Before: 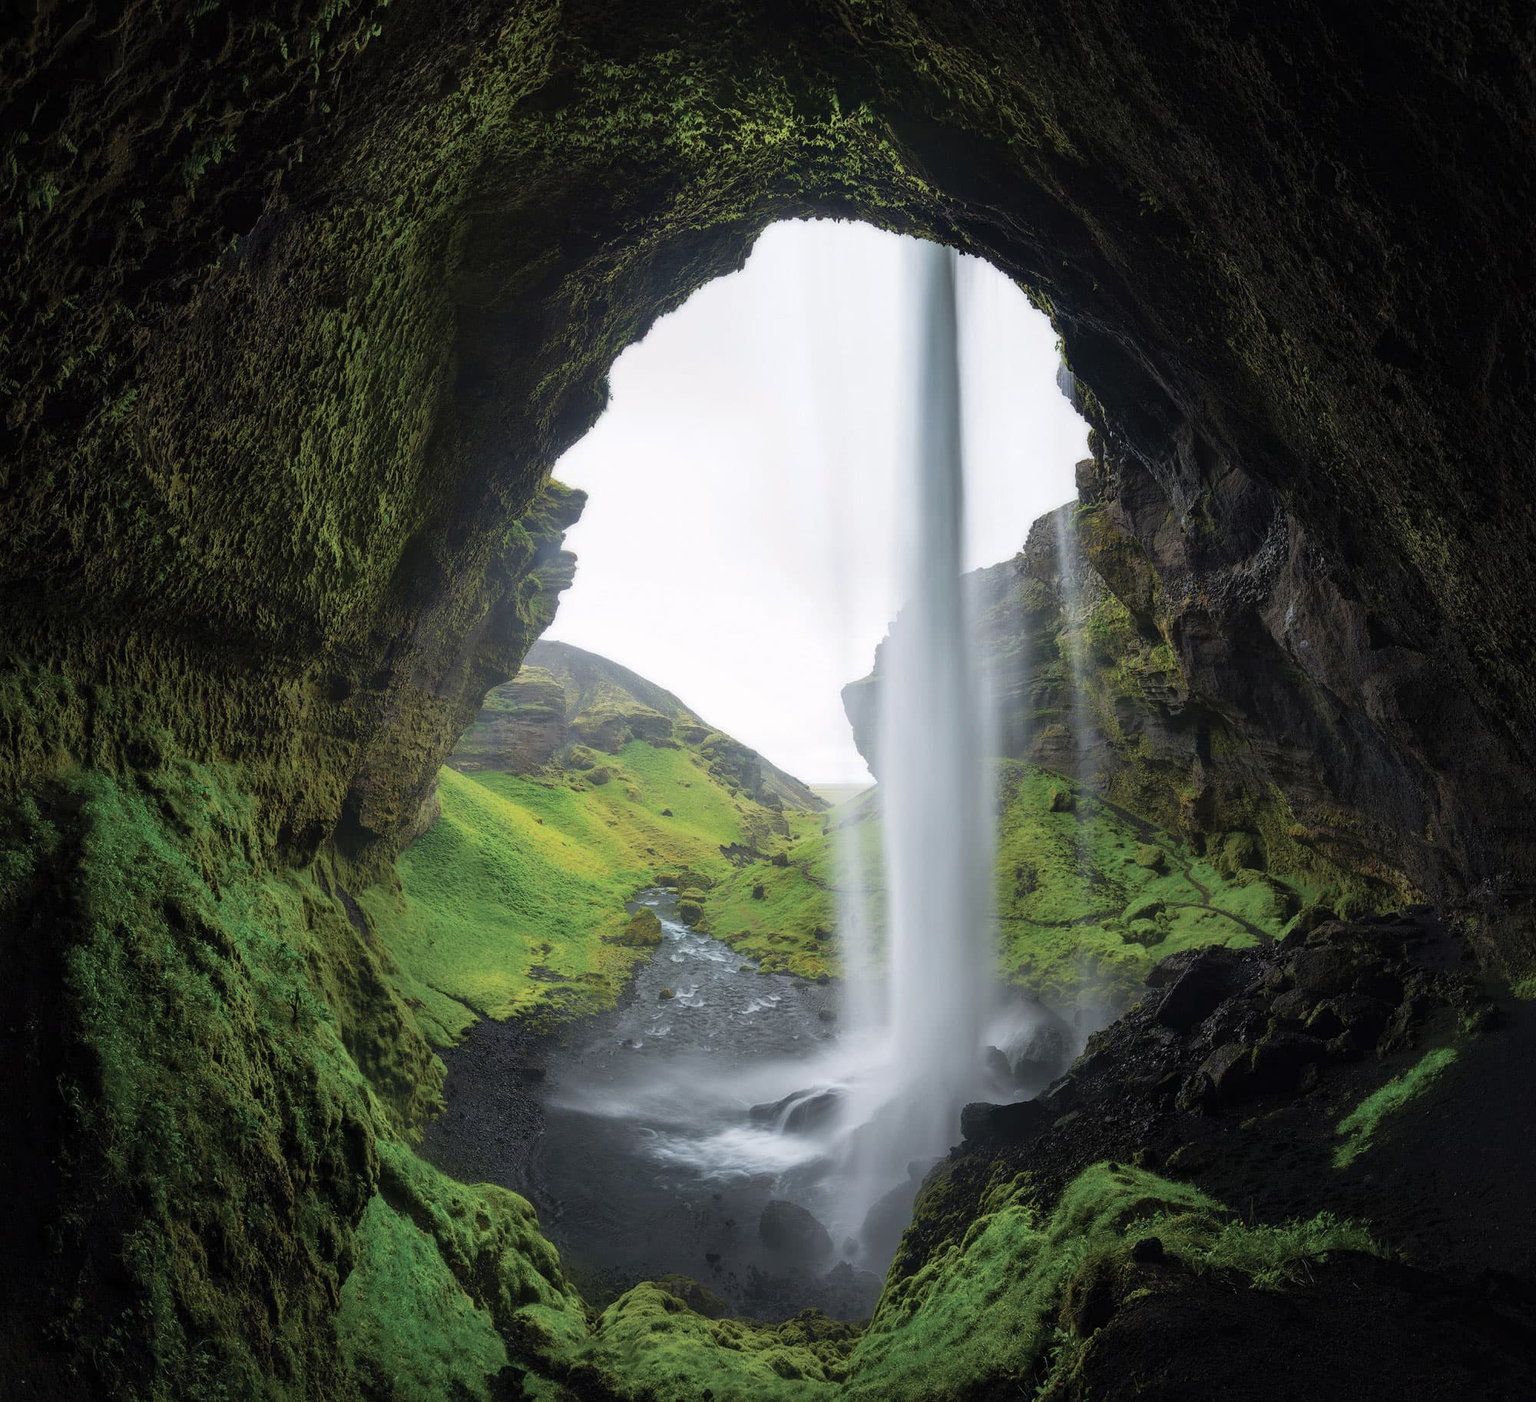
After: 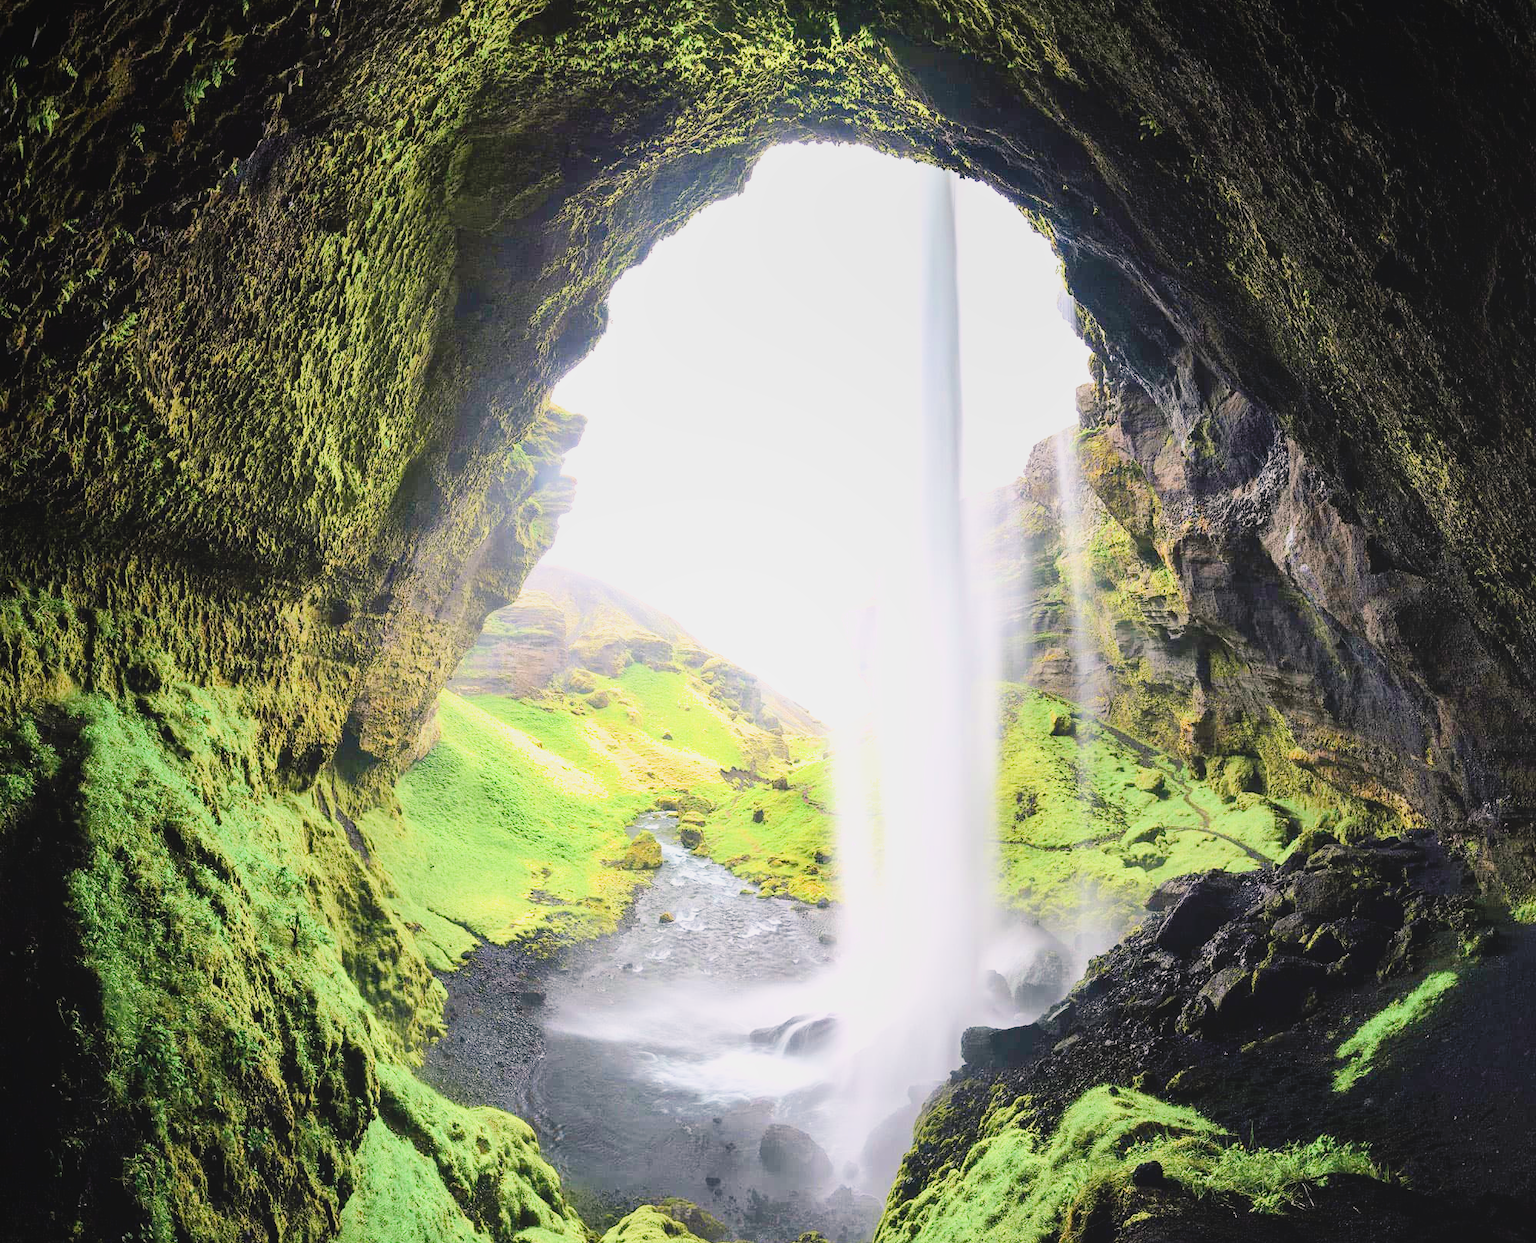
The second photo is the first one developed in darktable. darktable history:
crop and rotate: top 5.47%, bottom 5.811%
local contrast: highlights 69%, shadows 65%, detail 81%, midtone range 0.32
filmic rgb: black relative exposure -7.65 EV, white relative exposure 4.56 EV, threshold 3 EV, hardness 3.61, enable highlight reconstruction true
shadows and highlights: shadows 6.28, soften with gaussian
color balance rgb: highlights gain › chroma 2.414%, highlights gain › hue 38.11°, linear chroma grading › global chroma 9.97%, perceptual saturation grading › global saturation -2.357%, perceptual saturation grading › highlights -8.268%, perceptual saturation grading › mid-tones 8.179%, perceptual saturation grading › shadows 4.078%, perceptual brilliance grading › global brilliance 19.279%, perceptual brilliance grading › shadows -40.389%, global vibrance 16.333%, saturation formula JzAzBz (2021)
tone equalizer: -8 EV -0.384 EV, -7 EV -0.399 EV, -6 EV -0.325 EV, -5 EV -0.209 EV, -3 EV 0.24 EV, -2 EV 0.327 EV, -1 EV 0.37 EV, +0 EV 0.407 EV, edges refinement/feathering 500, mask exposure compensation -1.57 EV, preserve details no
exposure: black level correction 0.001, exposure 2 EV, compensate highlight preservation false
levels: levels [0, 0.43, 0.984]
